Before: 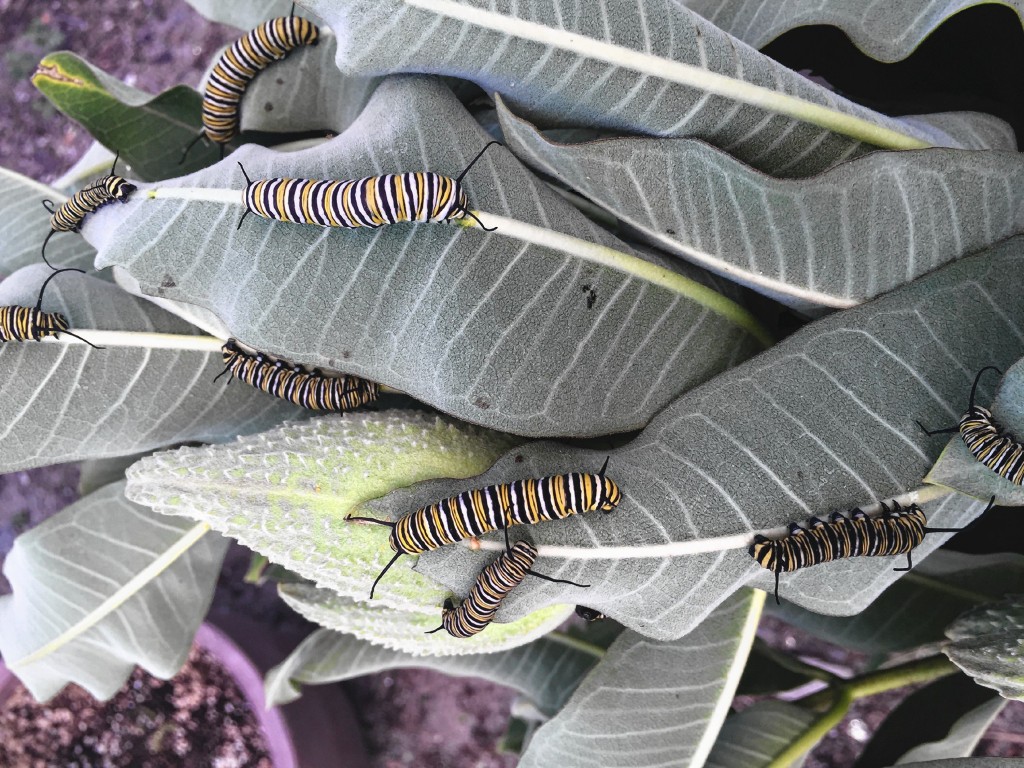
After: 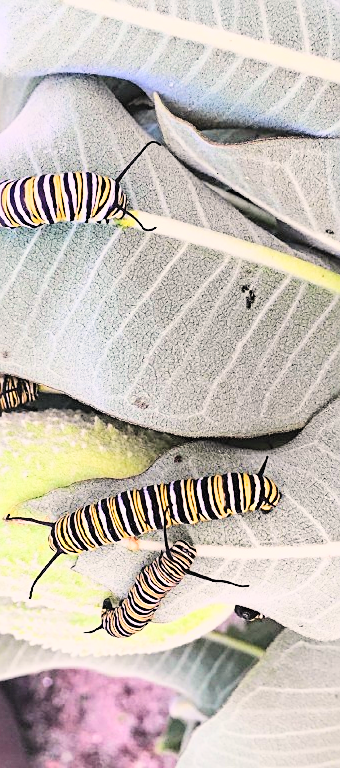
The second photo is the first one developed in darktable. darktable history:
sharpen: on, module defaults
exposure: black level correction 0, exposure 1.35 EV, compensate exposure bias true, compensate highlight preservation false
contrast brightness saturation: contrast 0.2, brightness 0.16, saturation 0.22
filmic rgb: black relative exposure -7.15 EV, white relative exposure 5.36 EV, hardness 3.02, color science v6 (2022)
crop: left 33.36%, right 33.36%
rotate and perspective: automatic cropping off
color correction: highlights a* 3.84, highlights b* 5.07
